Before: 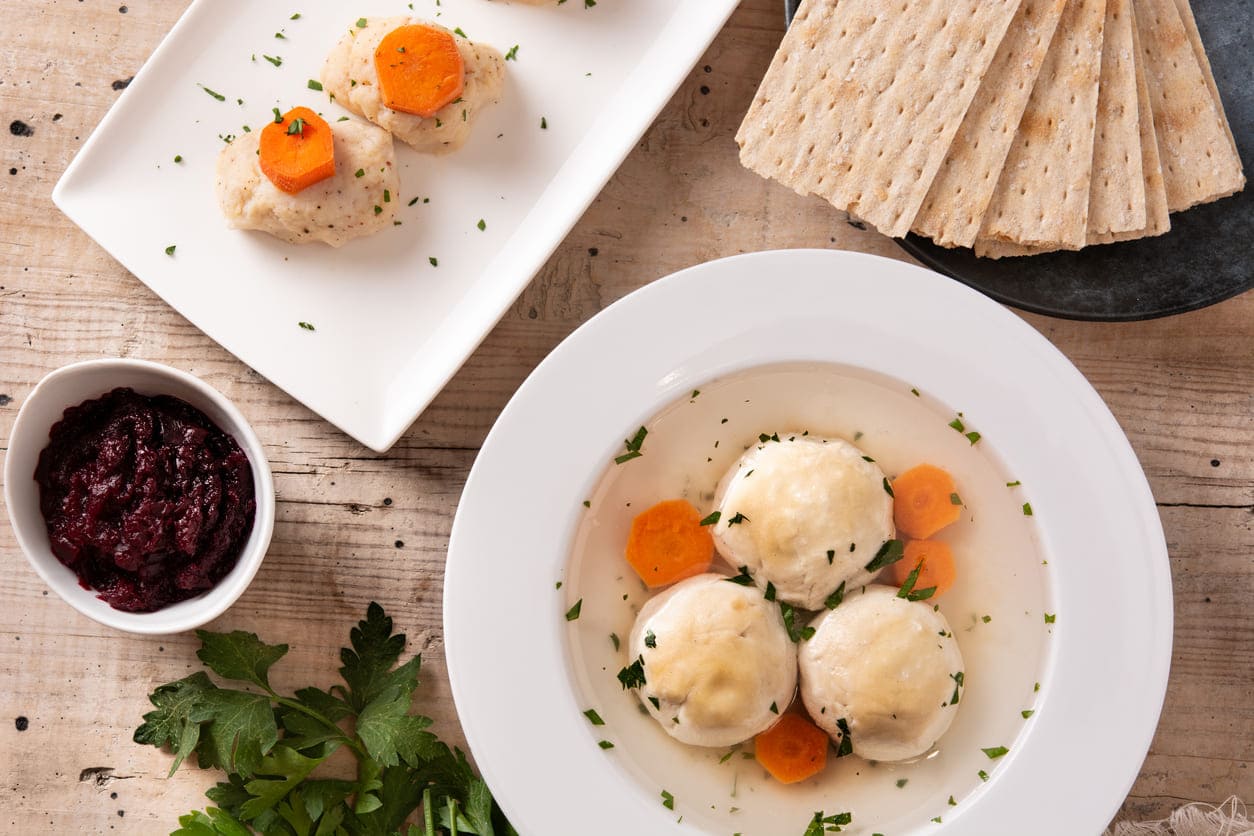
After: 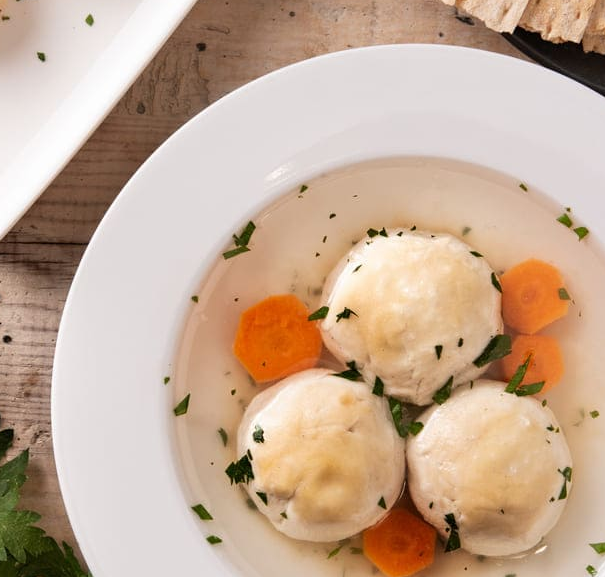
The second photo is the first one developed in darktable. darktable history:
crop: left 31.326%, top 24.587%, right 20.409%, bottom 6.328%
